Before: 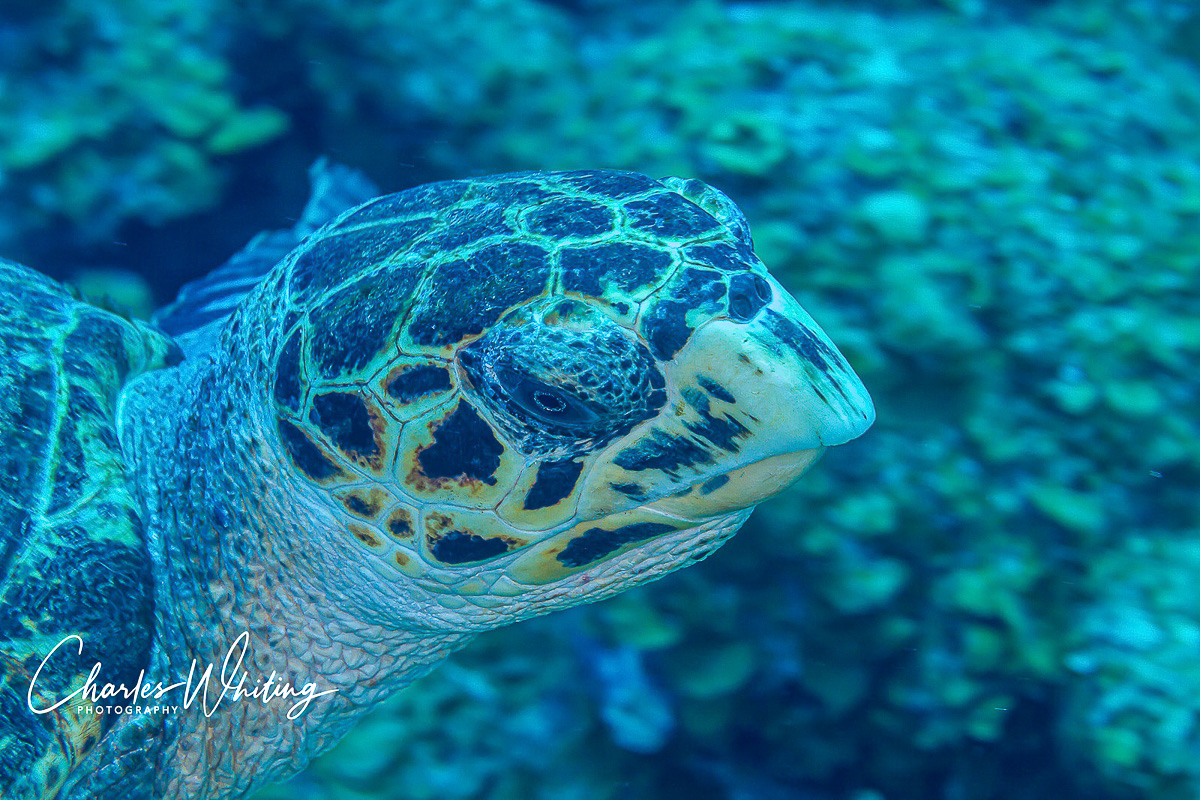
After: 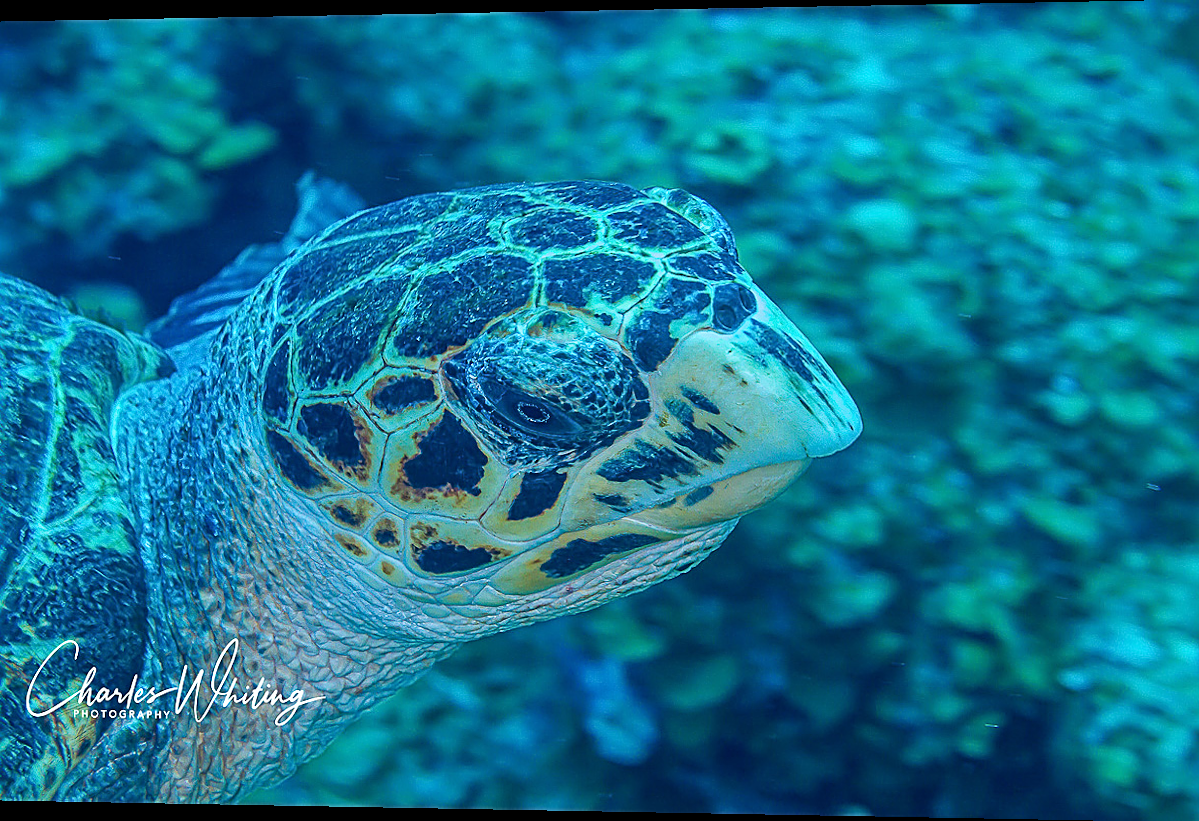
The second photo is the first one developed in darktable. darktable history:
sharpen: on, module defaults
rotate and perspective: lens shift (horizontal) -0.055, automatic cropping off
